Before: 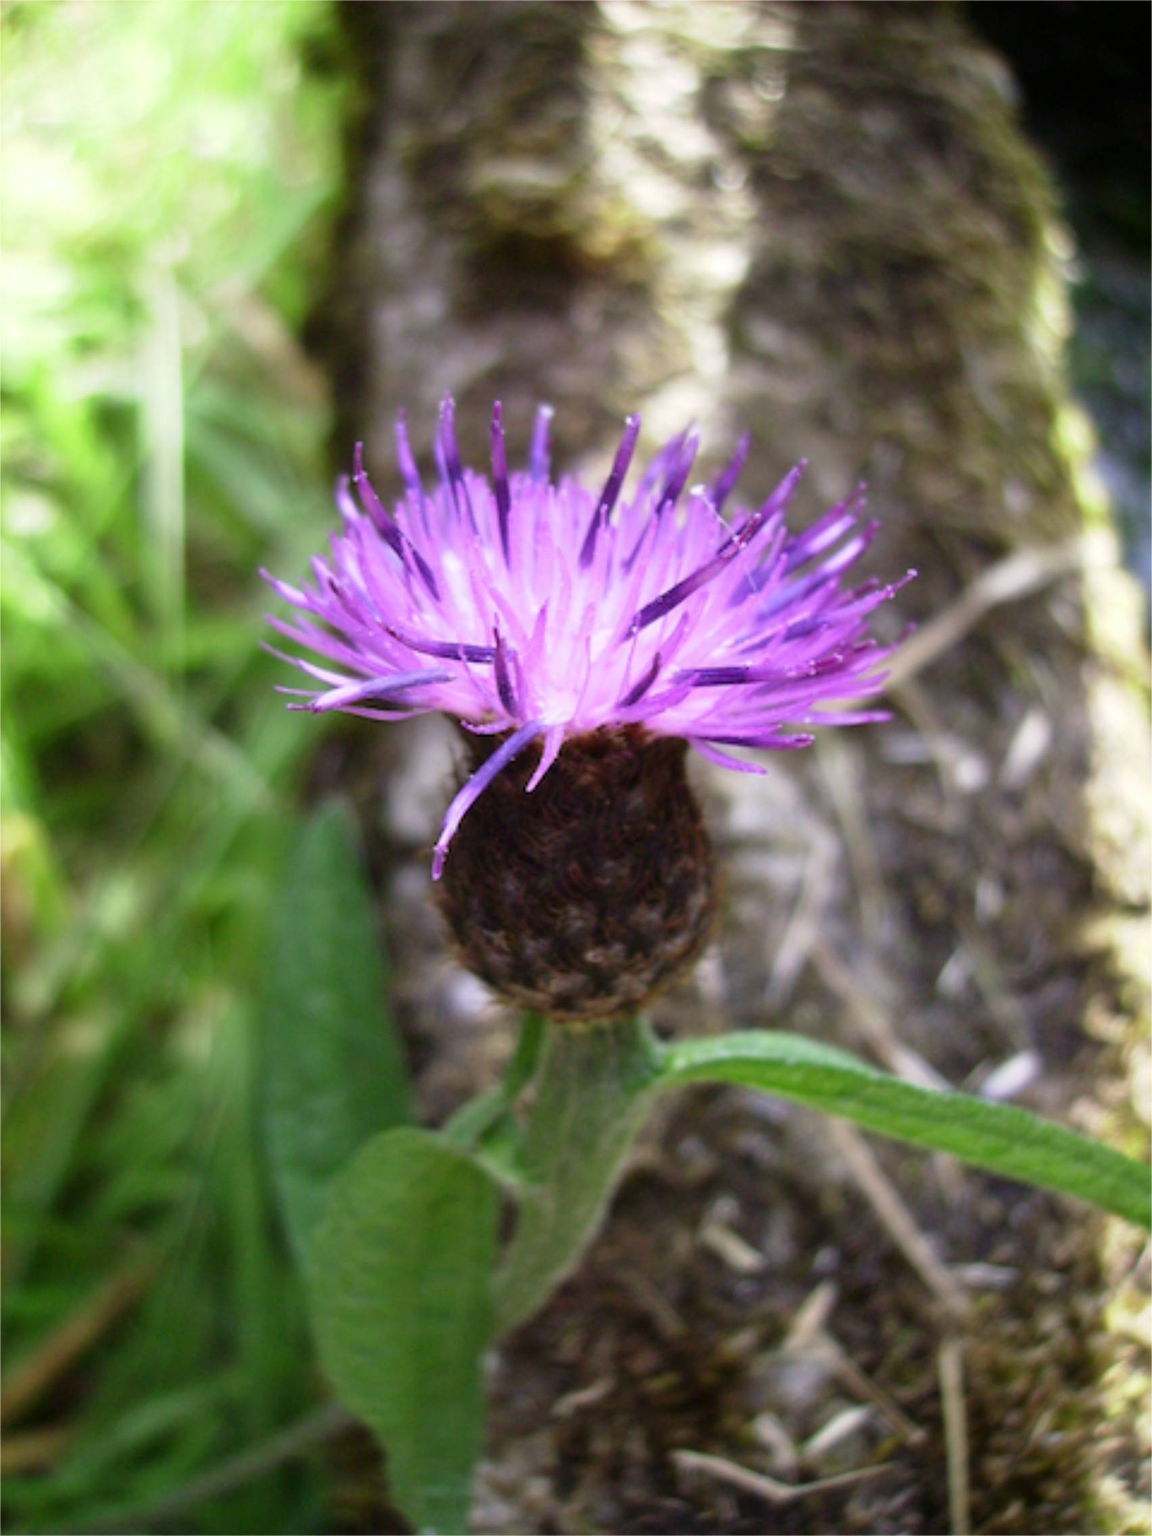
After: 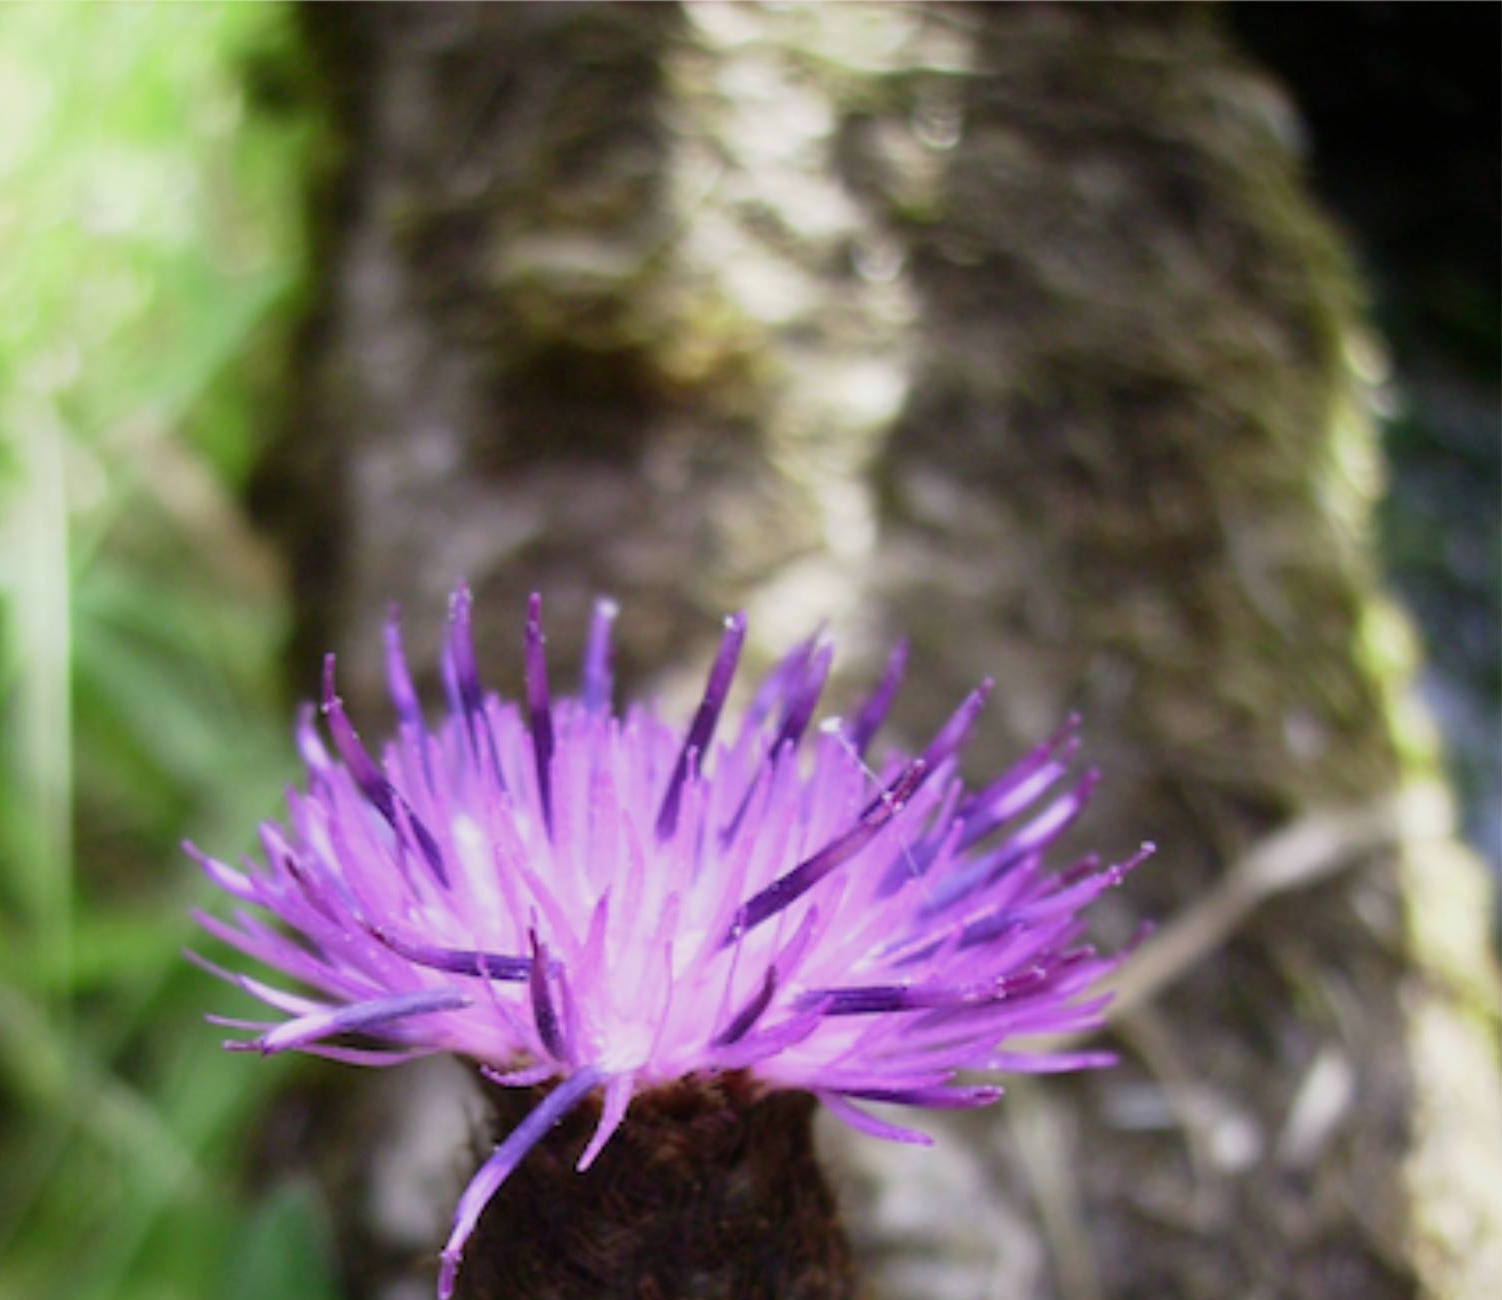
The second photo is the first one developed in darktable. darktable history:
crop and rotate: left 11.812%, bottom 42.776%
exposure: exposure -0.293 EV, compensate highlight preservation false
